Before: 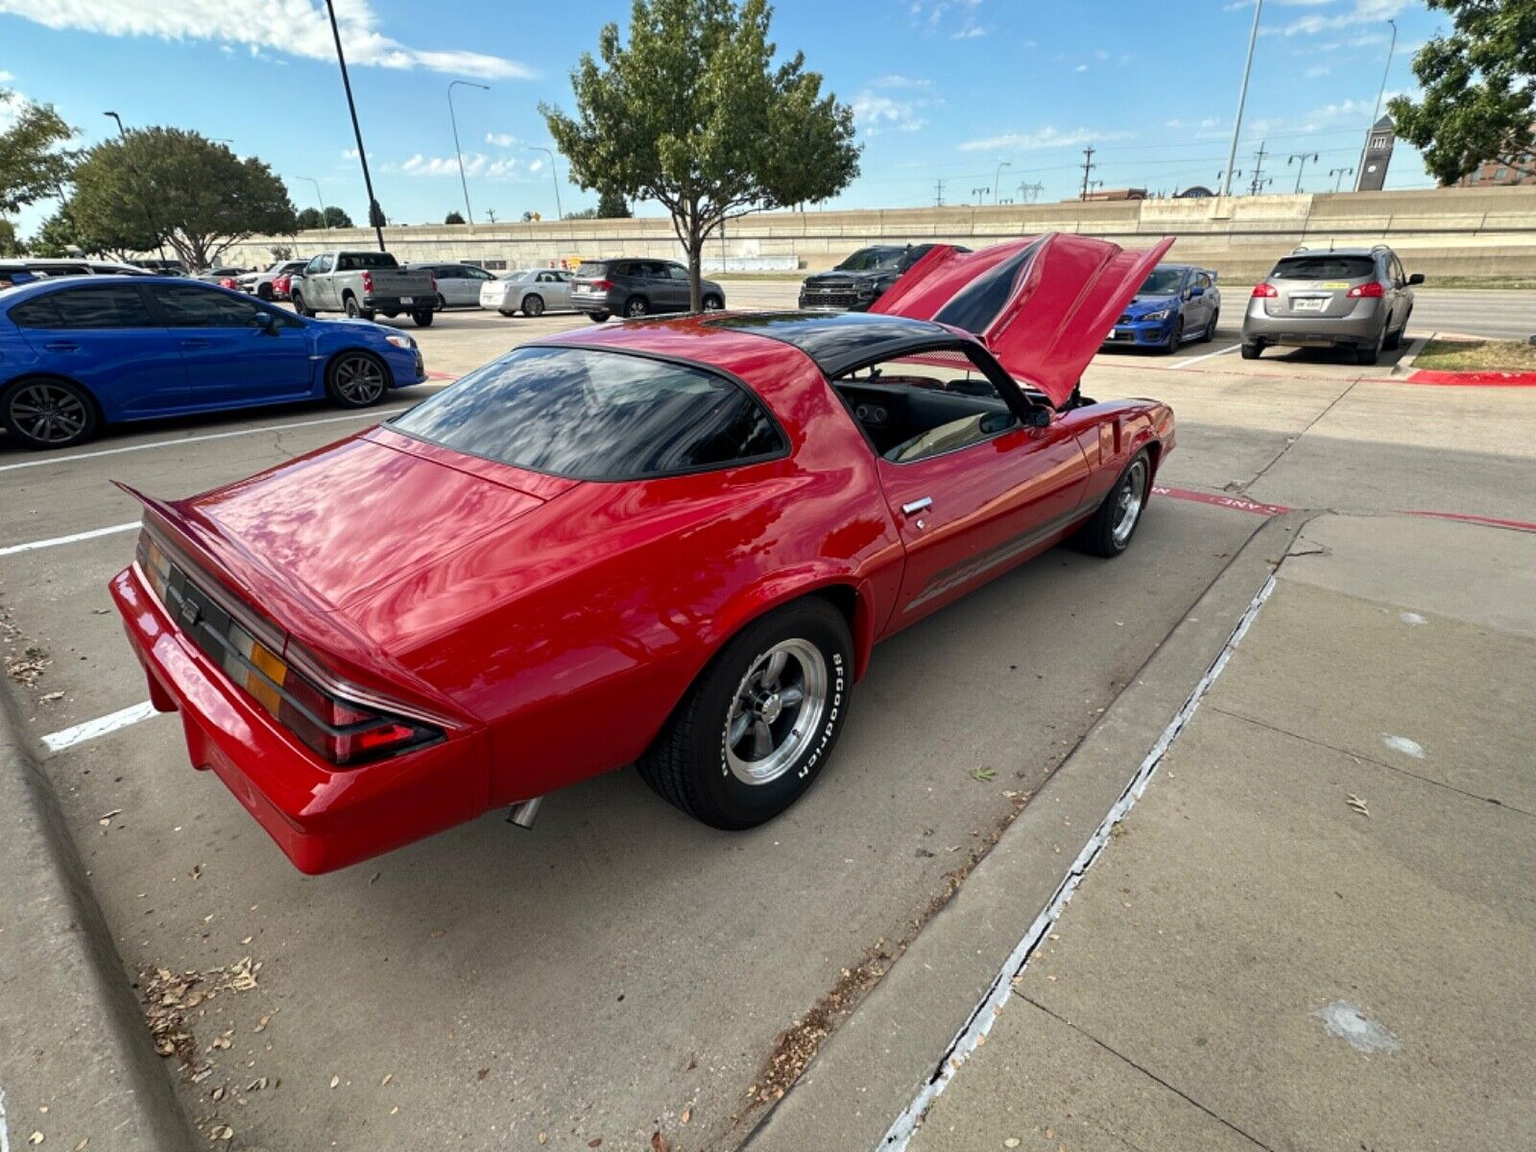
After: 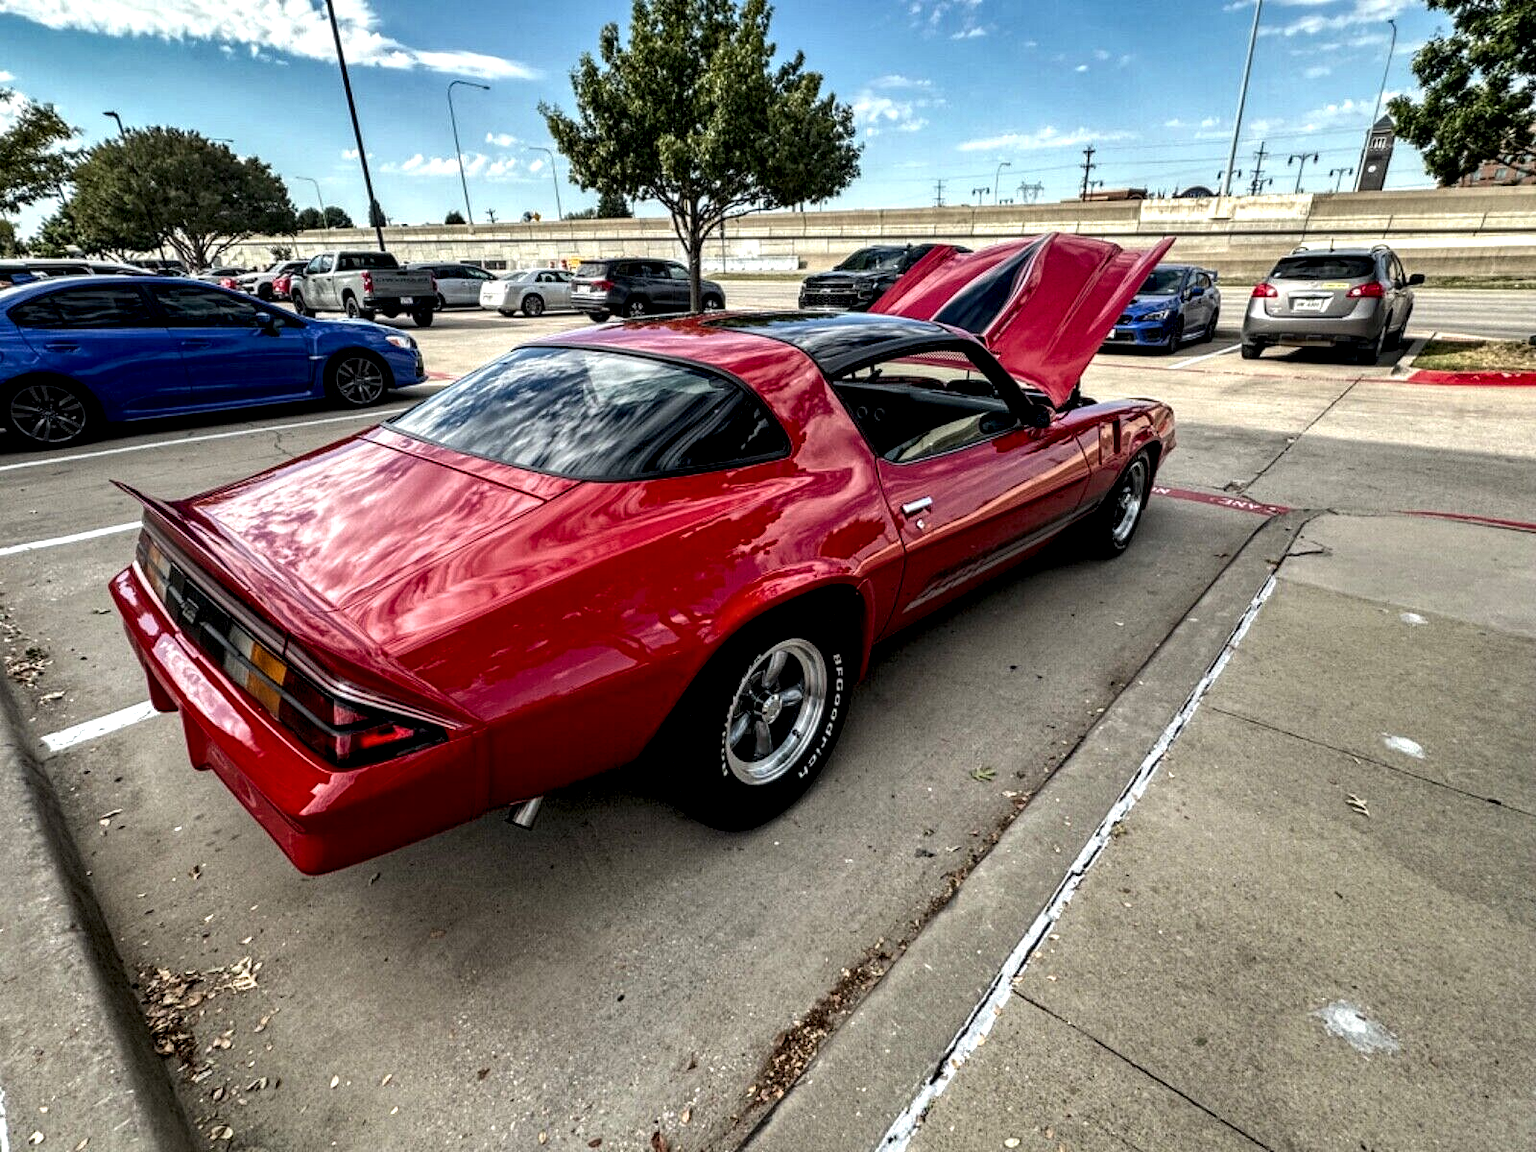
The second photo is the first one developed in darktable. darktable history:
local contrast: highlights 21%, detail 196%
levels: mode automatic, levels [0.052, 0.496, 0.908]
shadows and highlights: low approximation 0.01, soften with gaussian
tone equalizer: edges refinement/feathering 500, mask exposure compensation -1.57 EV, preserve details no
